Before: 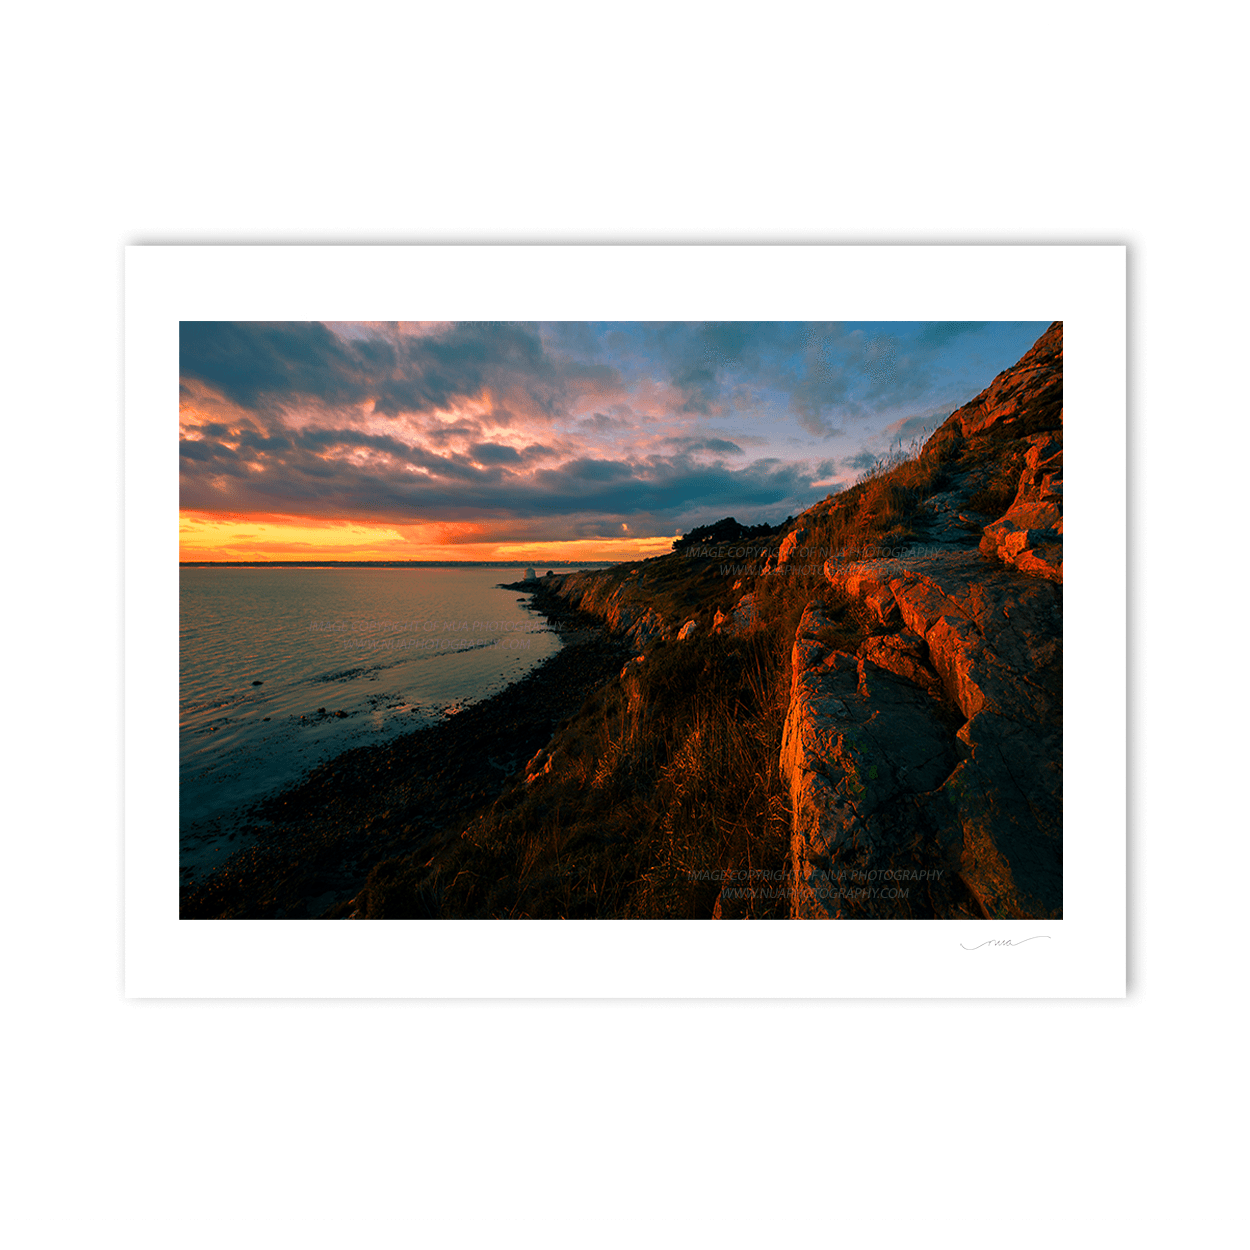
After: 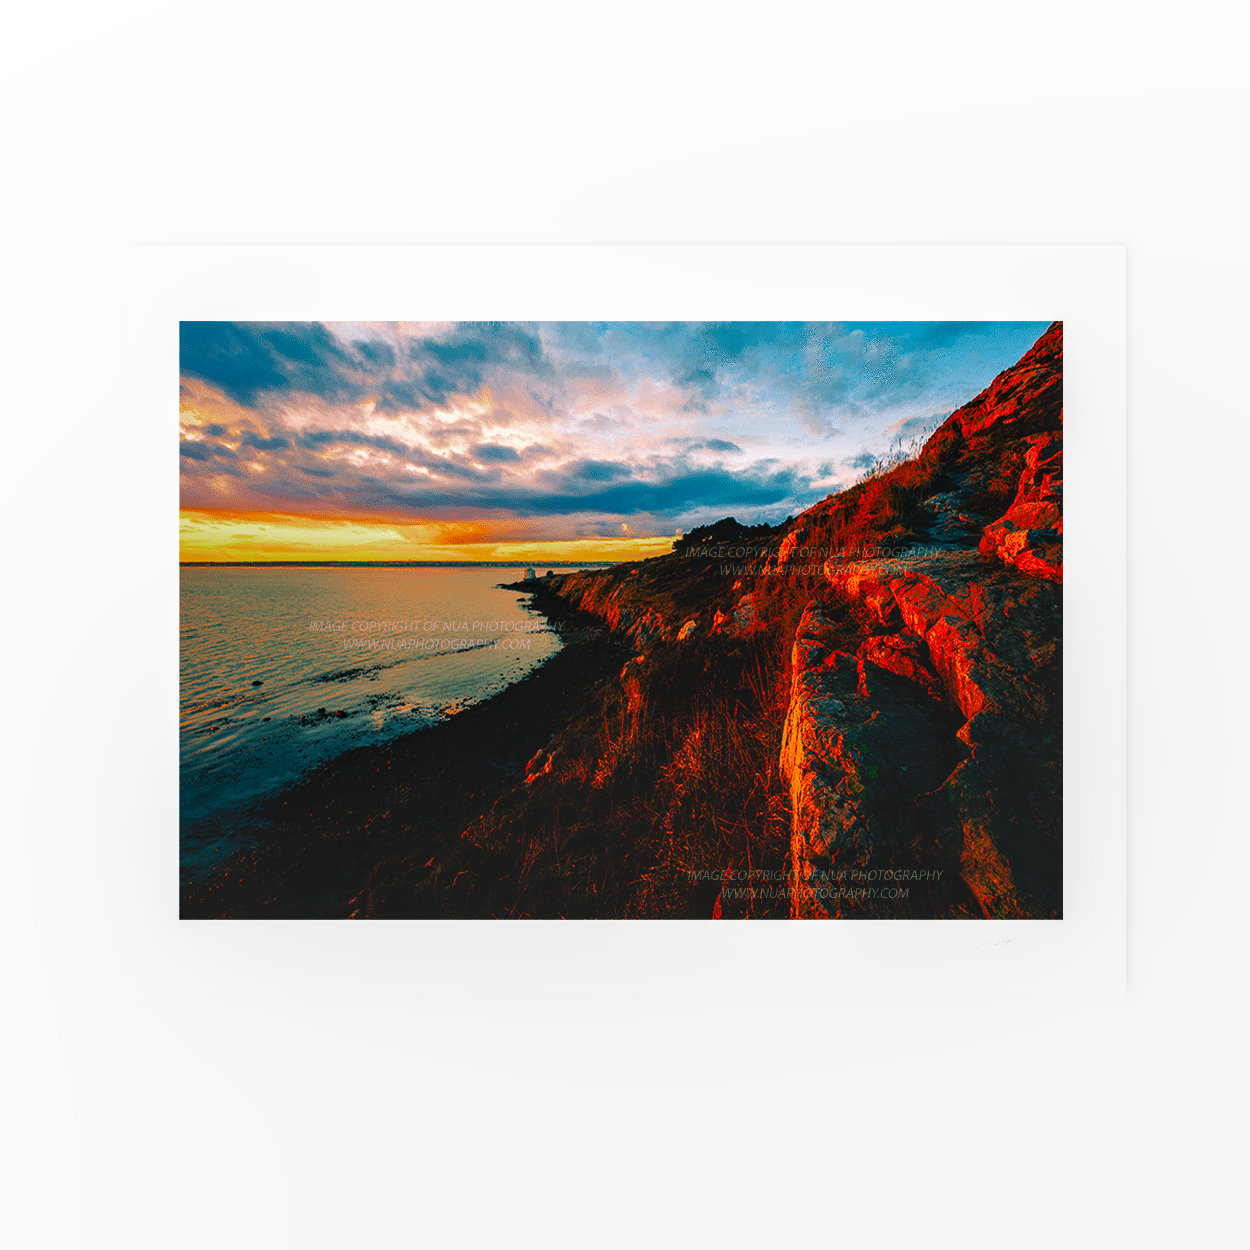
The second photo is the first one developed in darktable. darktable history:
local contrast: on, module defaults
base curve: curves: ch0 [(0, 0) (0.007, 0.004) (0.027, 0.03) (0.046, 0.07) (0.207, 0.54) (0.442, 0.872) (0.673, 0.972) (1, 1)], preserve colors none
color zones: curves: ch0 [(0, 0.425) (0.143, 0.422) (0.286, 0.42) (0.429, 0.419) (0.571, 0.419) (0.714, 0.42) (0.857, 0.422) (1, 0.425)], mix 27.12%
